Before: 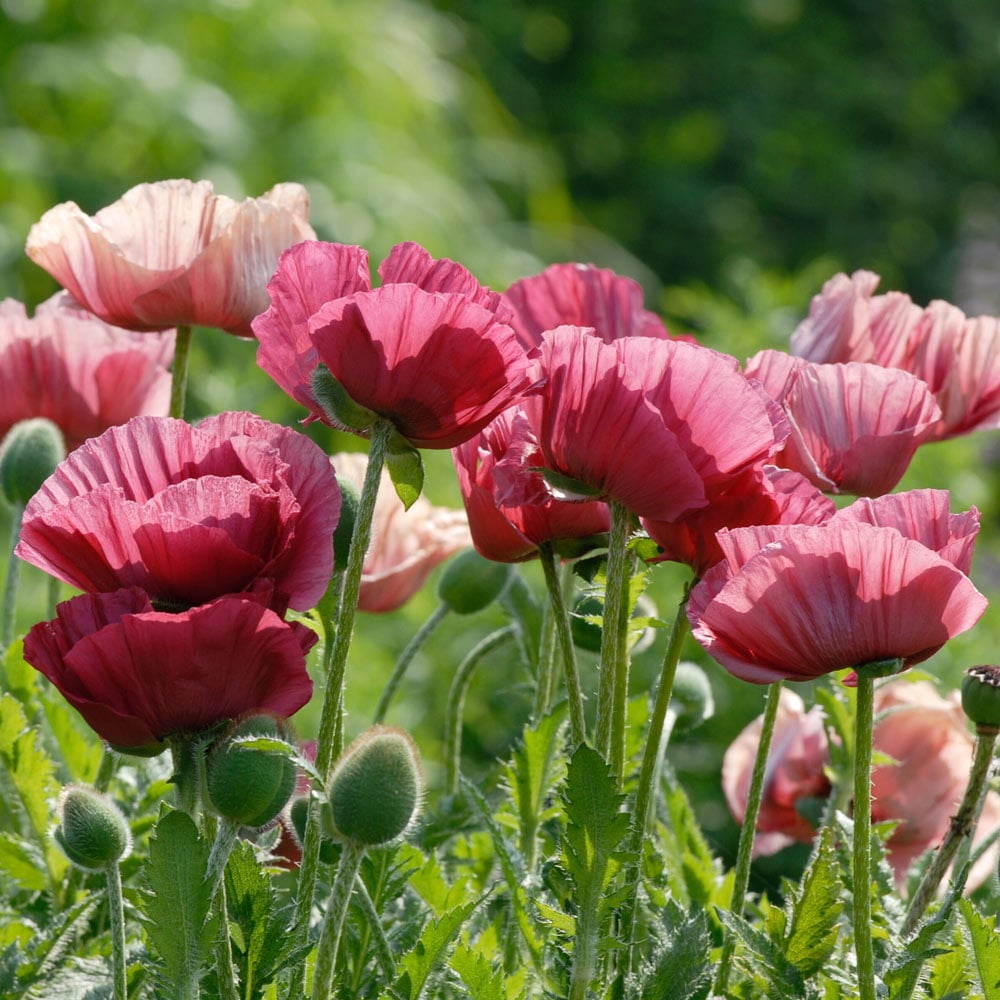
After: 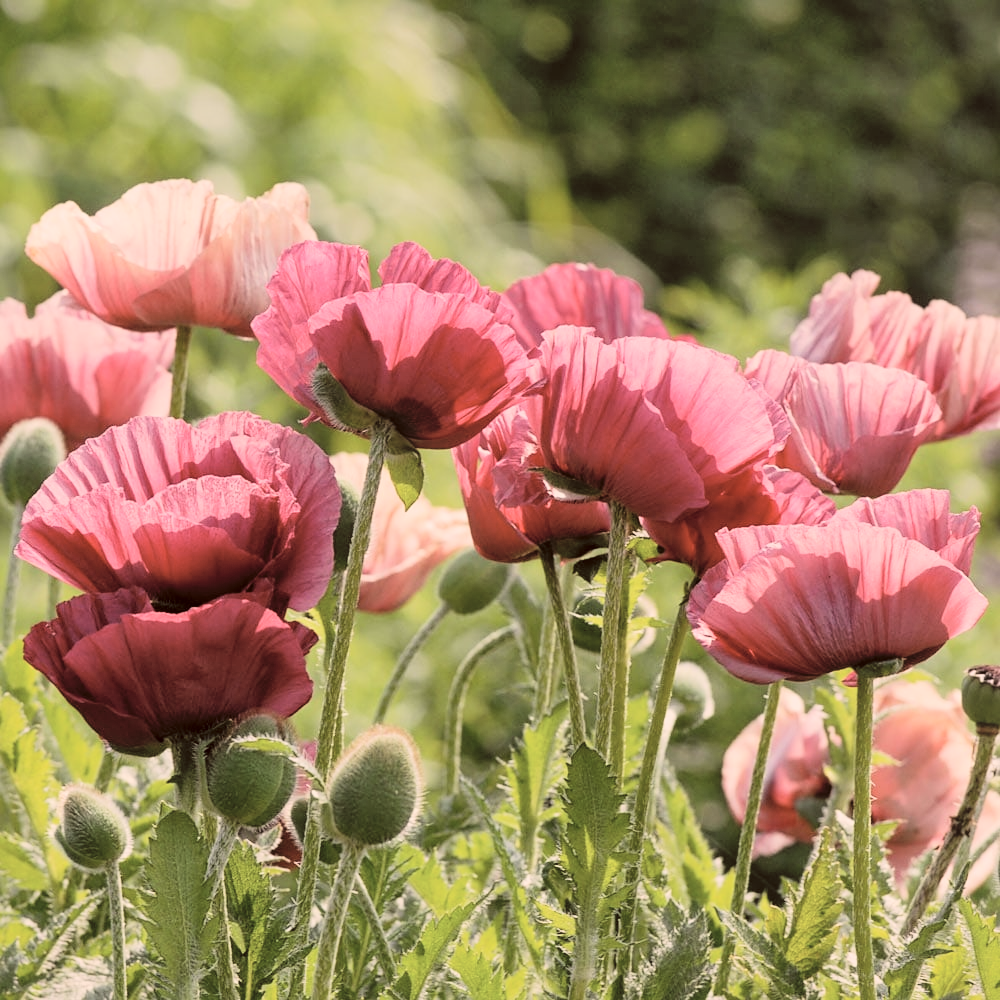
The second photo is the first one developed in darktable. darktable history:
filmic rgb: black relative exposure -7.5 EV, white relative exposure 5 EV, hardness 3.31, contrast 1.3, contrast in shadows safe
color correction: highlights a* 10.21, highlights b* 9.79, shadows a* 8.61, shadows b* 7.88, saturation 0.8
sharpen: amount 0.2
contrast brightness saturation: brightness 0.28
local contrast: mode bilateral grid, contrast 20, coarseness 50, detail 120%, midtone range 0.2
bloom: size 15%, threshold 97%, strength 7%
